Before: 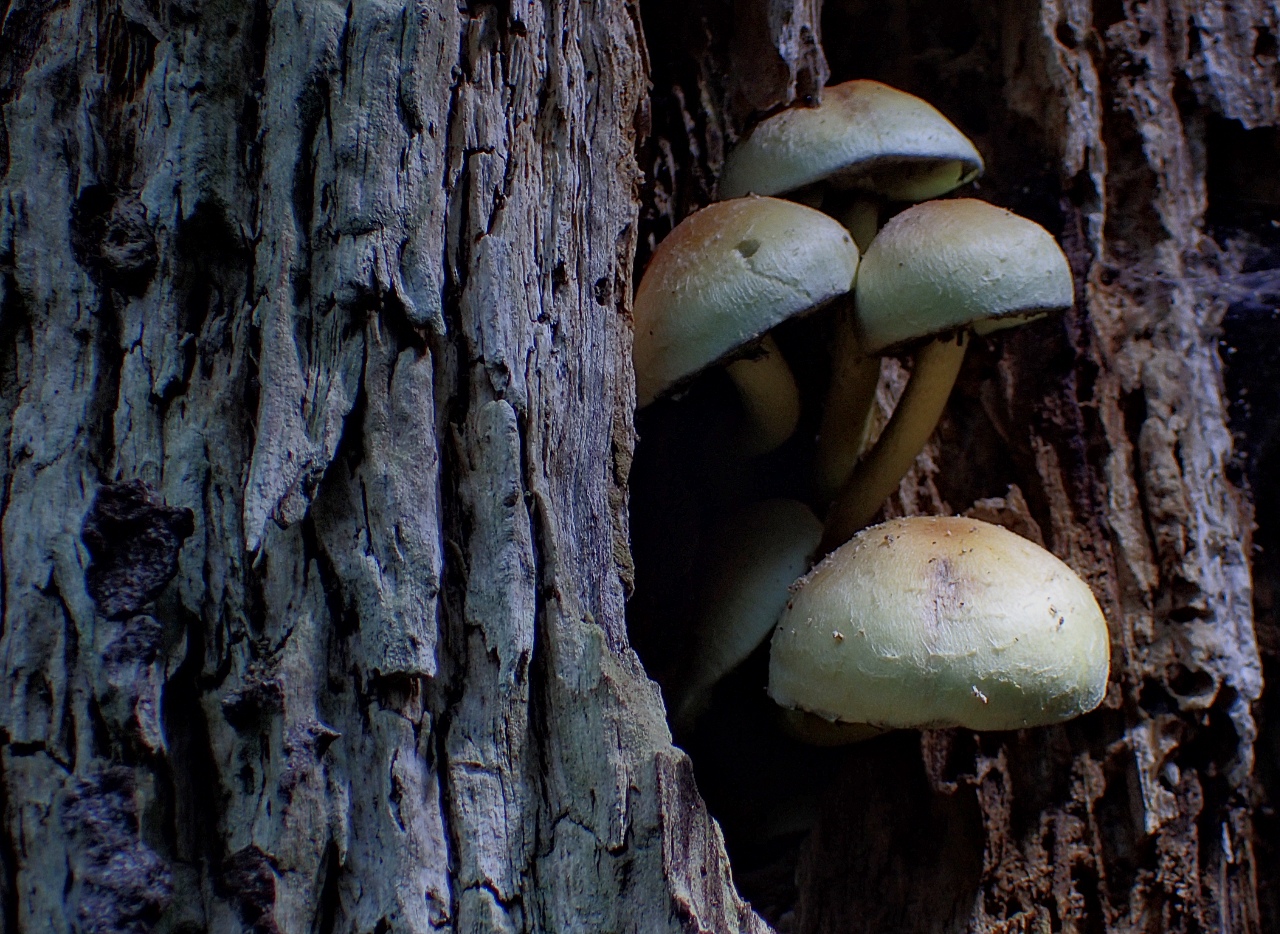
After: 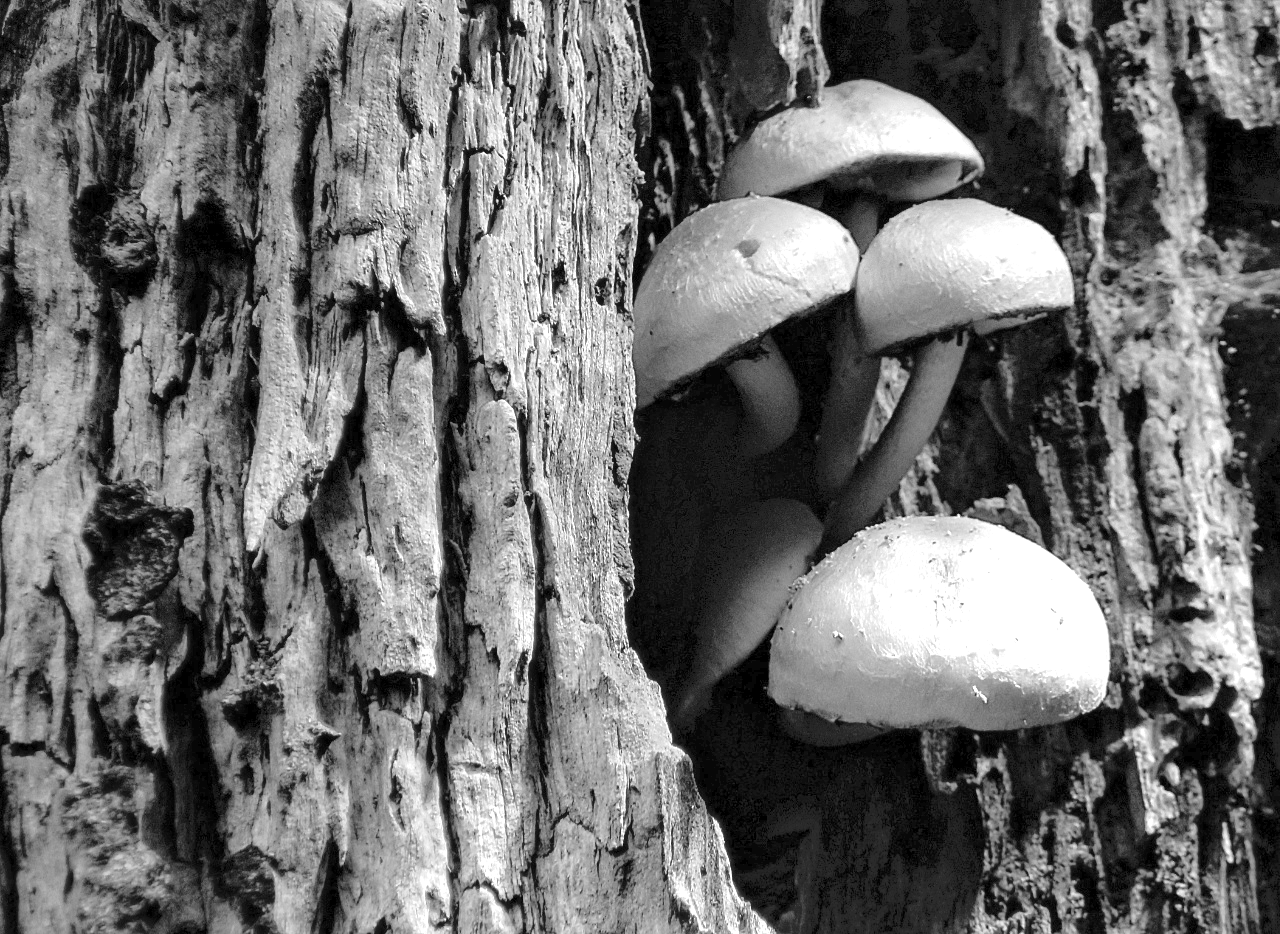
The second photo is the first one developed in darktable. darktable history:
exposure: exposure 0.663 EV, compensate exposure bias true, compensate highlight preservation false
contrast brightness saturation: saturation -0.092
color calibration: output gray [0.21, 0.42, 0.37, 0], illuminant same as pipeline (D50), adaptation XYZ, x 0.345, y 0.359, temperature 5016.61 K
shadows and highlights: shadows 62.41, white point adjustment 0.494, highlights -34, compress 84.11%
base curve: curves: ch0 [(0, 0) (0.158, 0.273) (0.879, 0.895) (1, 1)], preserve colors none
